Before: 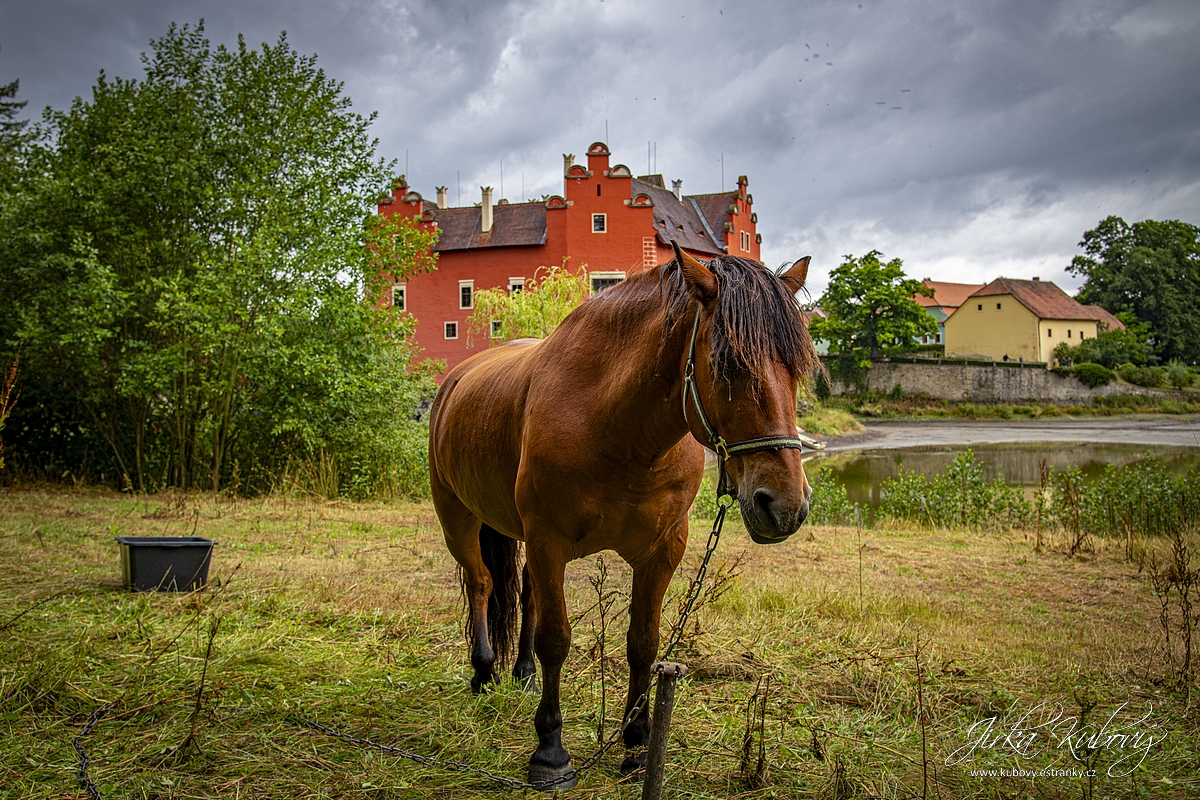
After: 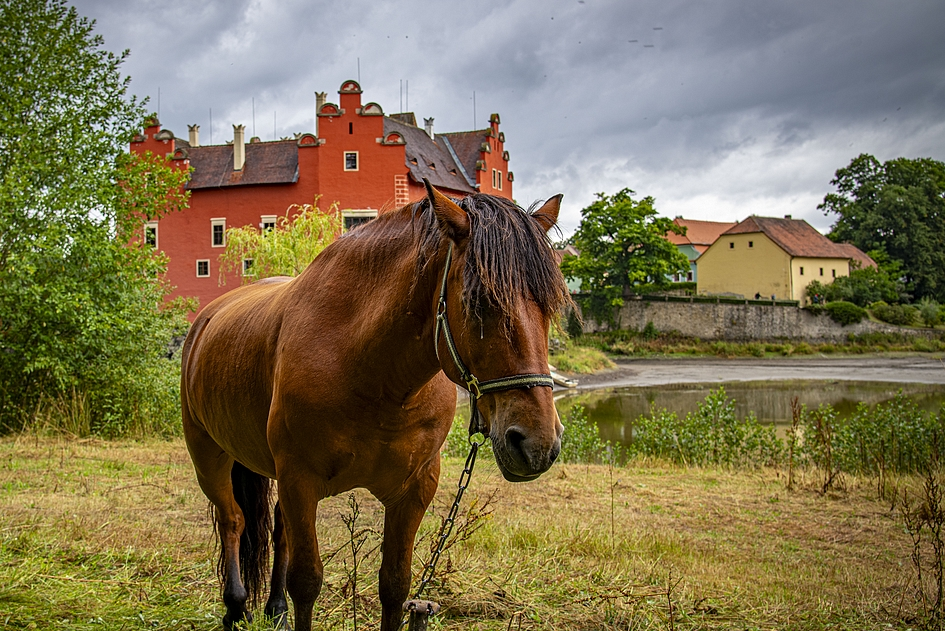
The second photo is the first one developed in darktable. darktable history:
crop and rotate: left 20.734%, top 7.796%, right 0.501%, bottom 13.313%
